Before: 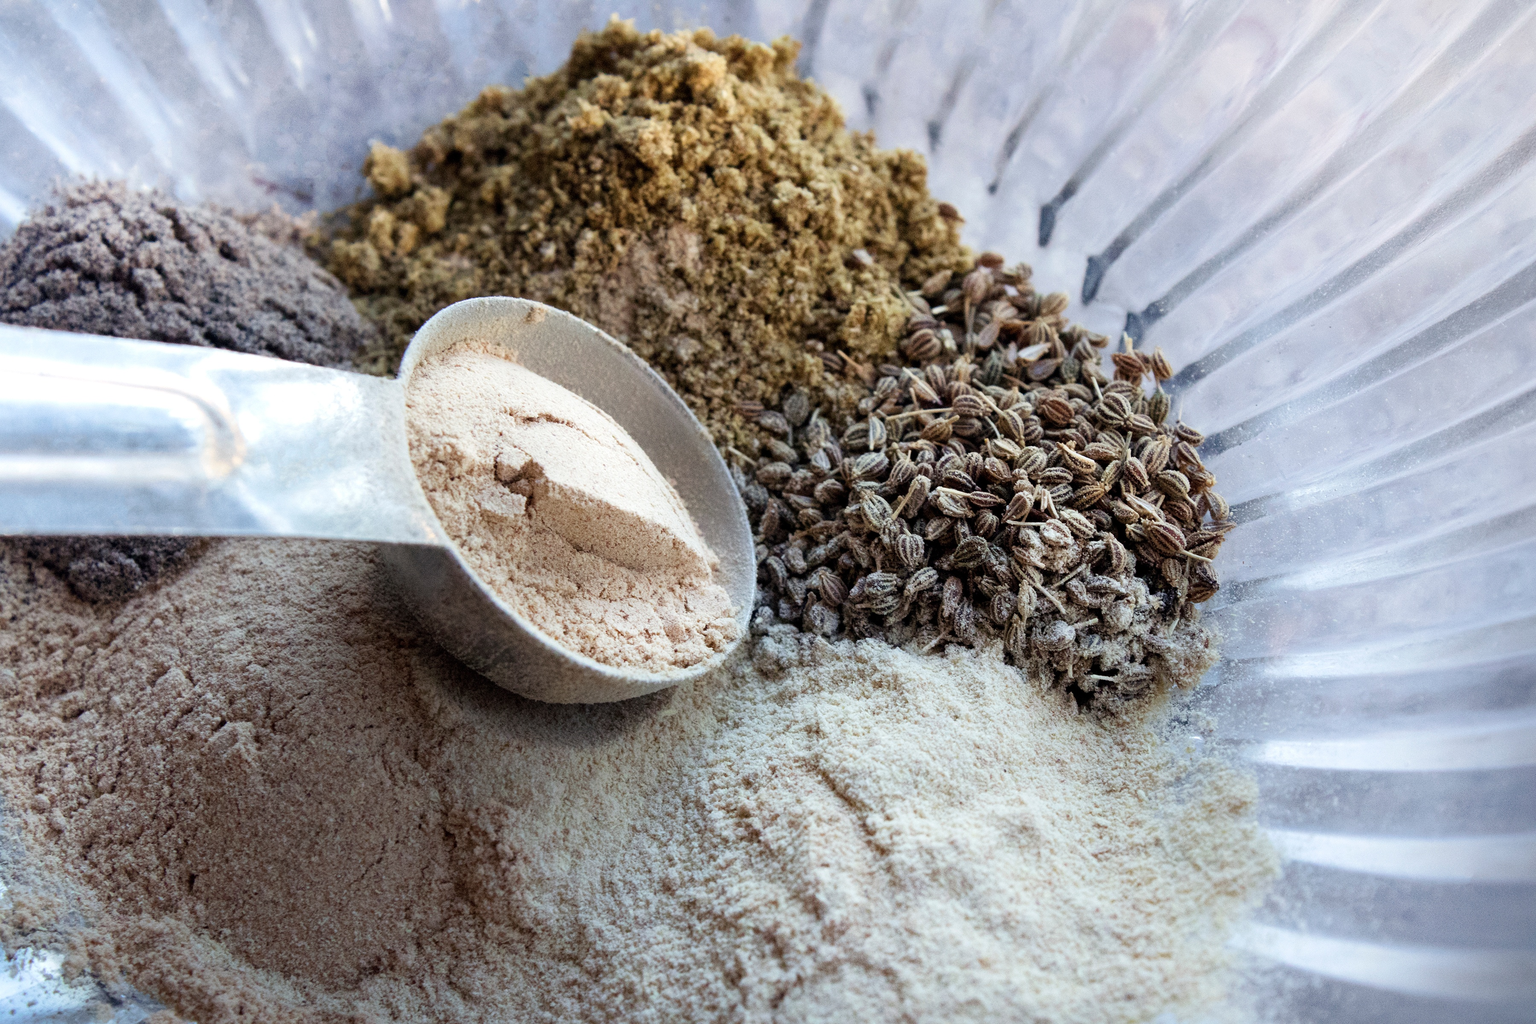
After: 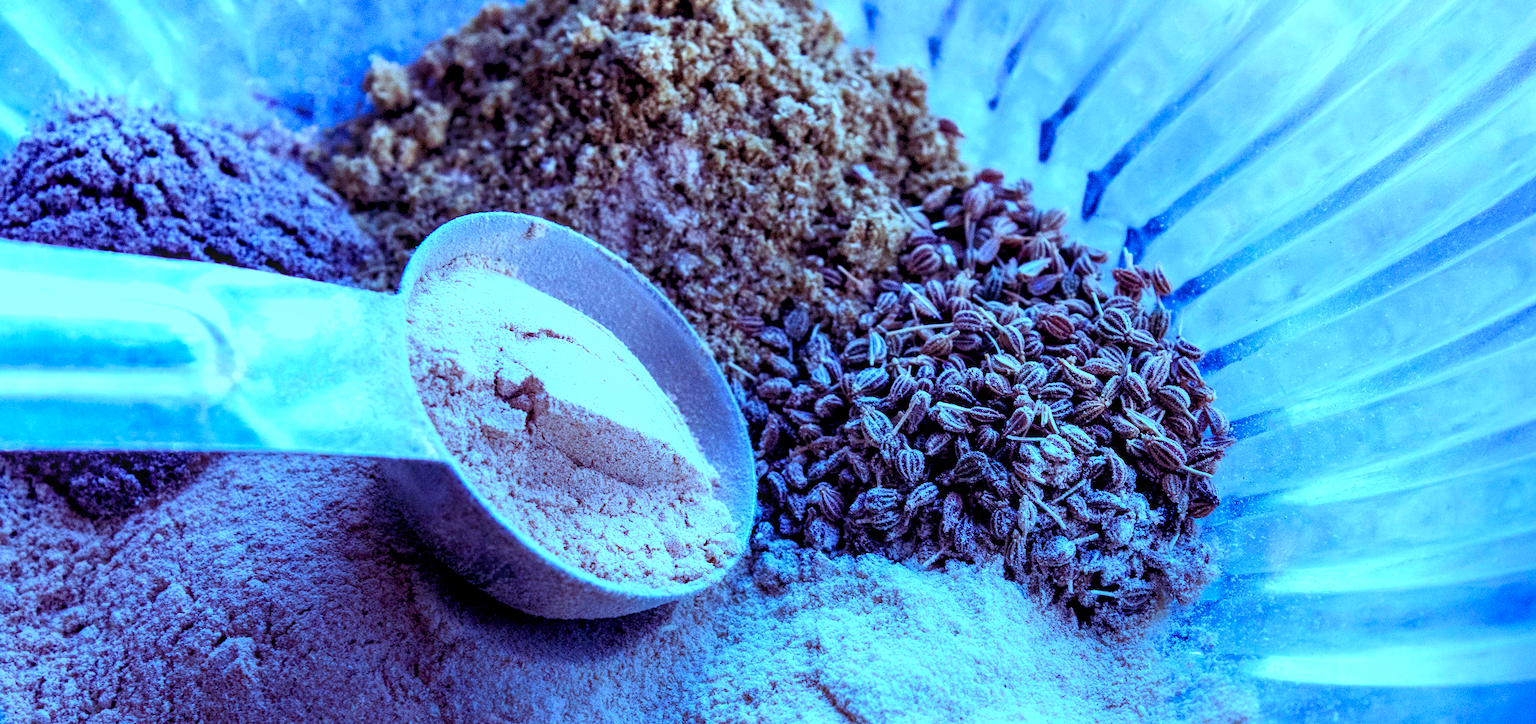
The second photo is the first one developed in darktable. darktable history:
exposure: exposure -0.153 EV, compensate highlight preservation false
crop and rotate: top 8.293%, bottom 20.996%
color calibration: illuminant as shot in camera, x 0.462, y 0.419, temperature 2651.64 K
rgb curve: curves: ch0 [(0, 0) (0.093, 0.159) (0.241, 0.265) (0.414, 0.42) (1, 1)], compensate middle gray true, preserve colors basic power
color balance rgb: shadows lift › luminance -21.66%, shadows lift › chroma 8.98%, shadows lift › hue 283.37°, power › chroma 1.55%, power › hue 25.59°, highlights gain › luminance 6.08%, highlights gain › chroma 2.55%, highlights gain › hue 90°, global offset › luminance -0.87%, perceptual saturation grading › global saturation 27.49%, perceptual saturation grading › highlights -28.39%, perceptual saturation grading › mid-tones 15.22%, perceptual saturation grading › shadows 33.98%, perceptual brilliance grading › highlights 10%, perceptual brilliance grading › mid-tones 5%
local contrast: on, module defaults
